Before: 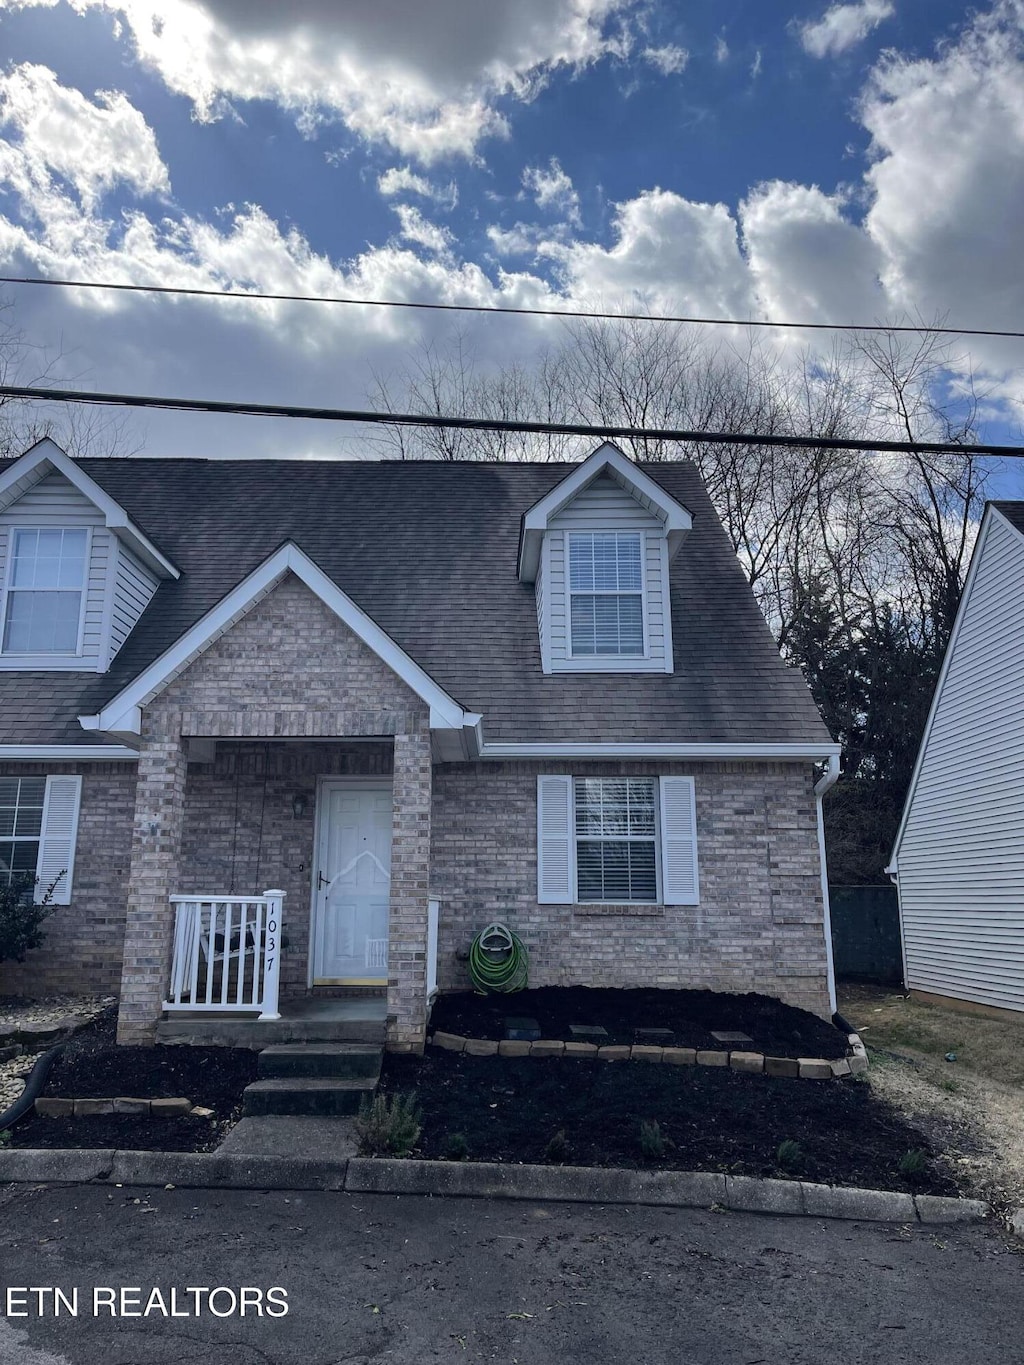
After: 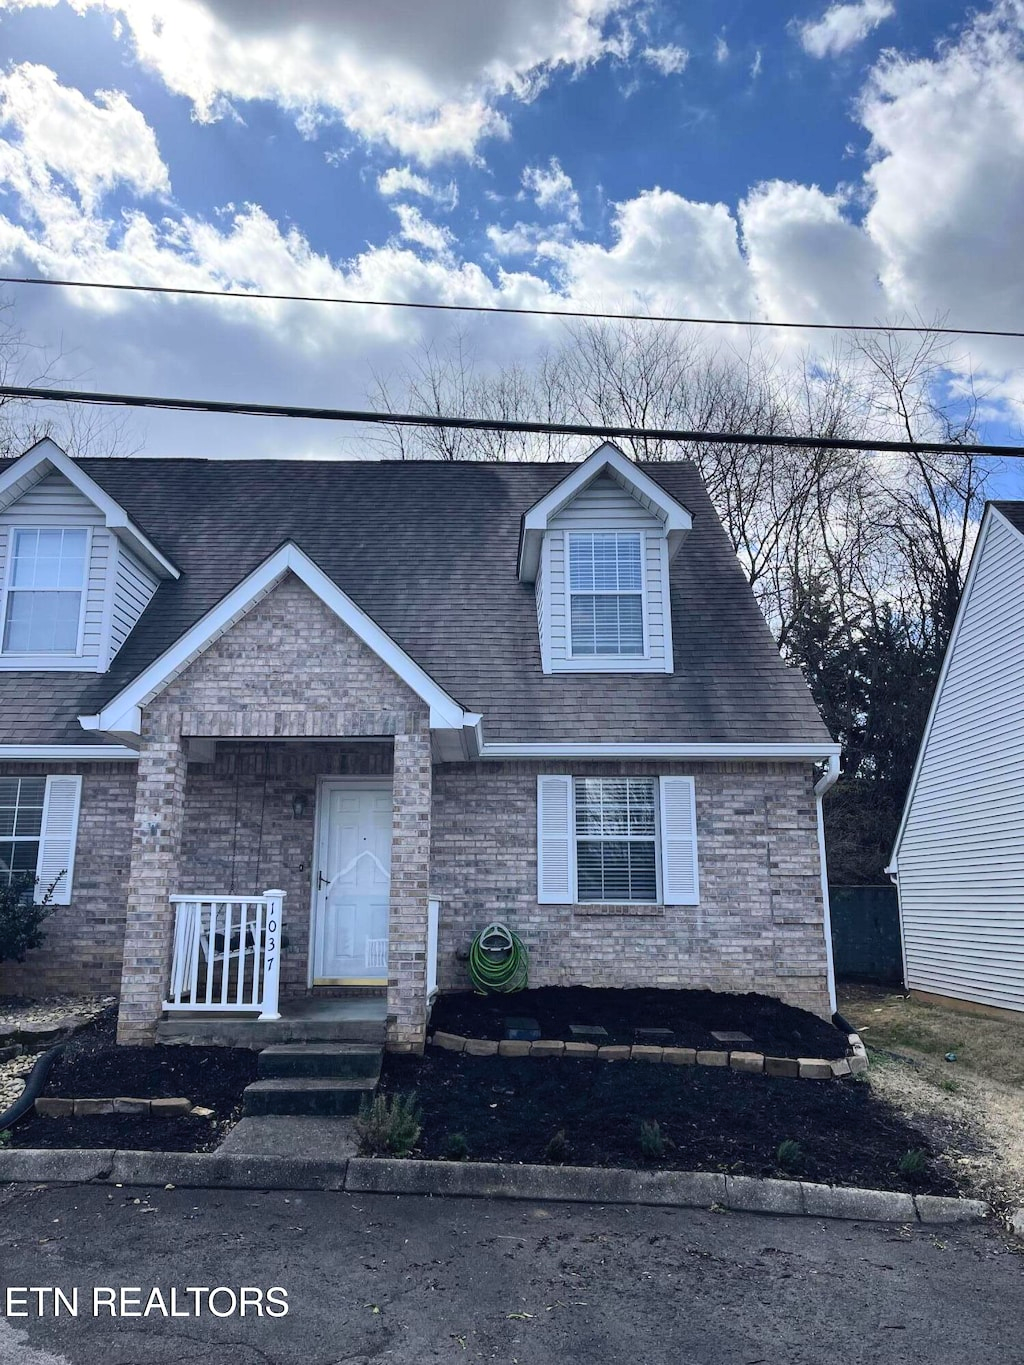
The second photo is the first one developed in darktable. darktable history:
contrast brightness saturation: contrast 0.199, brightness 0.165, saturation 0.227
exposure: black level correction 0, compensate highlight preservation false
